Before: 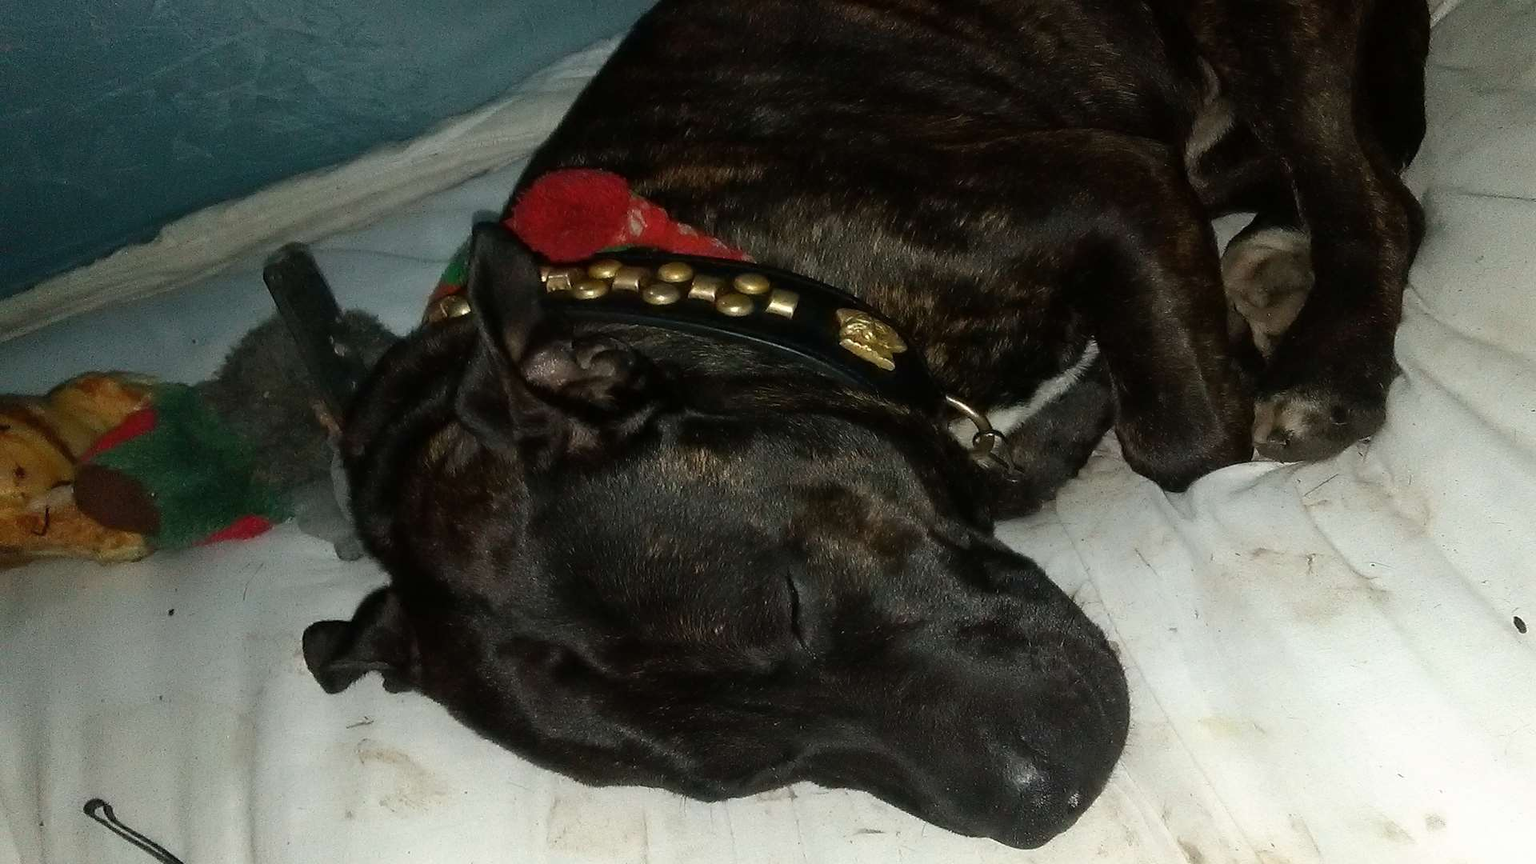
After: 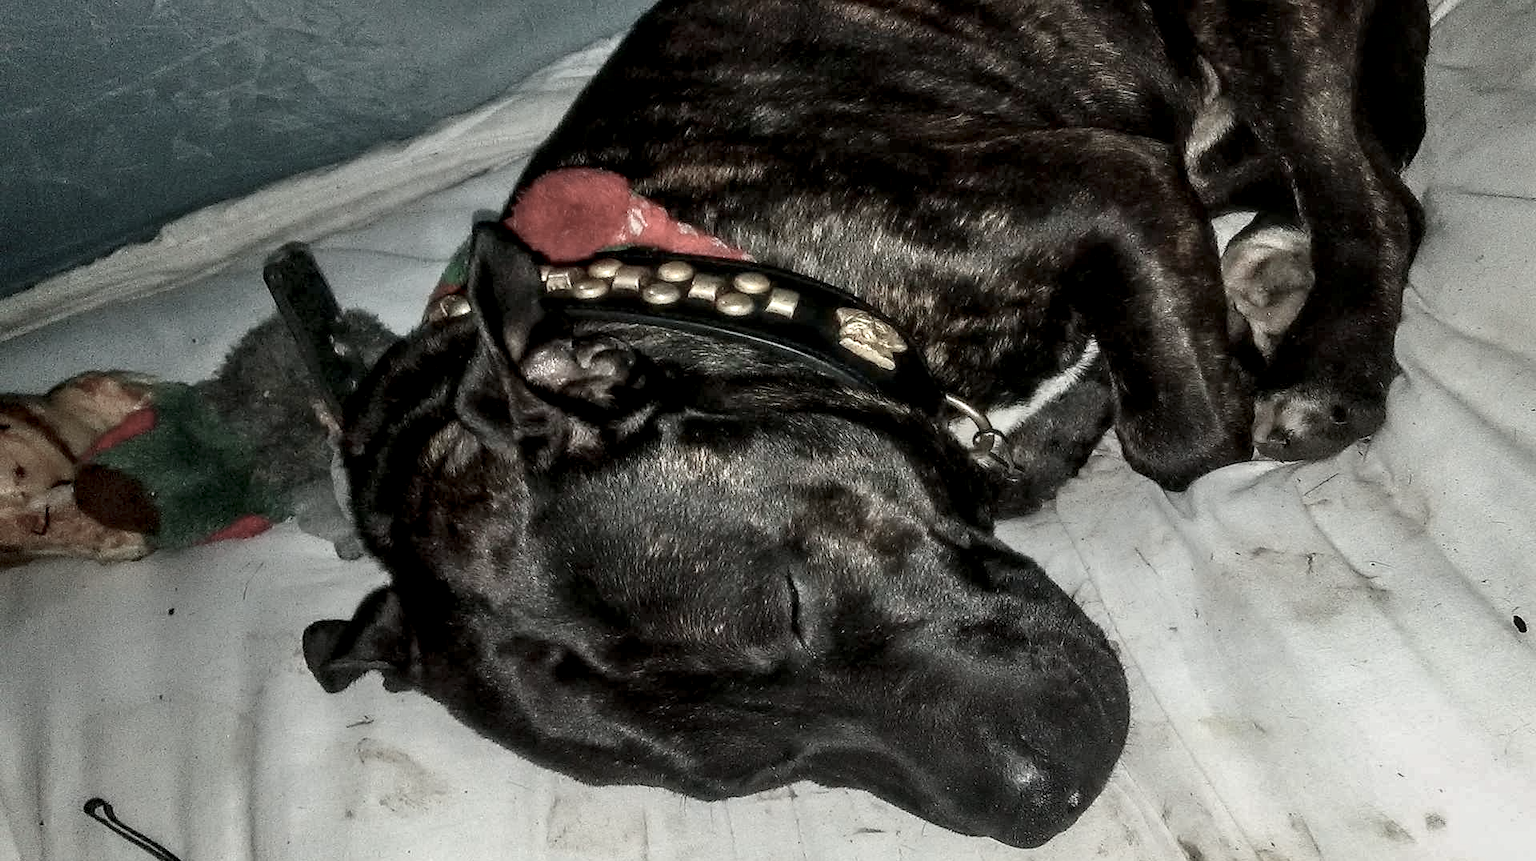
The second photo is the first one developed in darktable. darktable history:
shadows and highlights: low approximation 0.01, soften with gaussian
color balance rgb: perceptual saturation grading › global saturation -29.3%, perceptual saturation grading › highlights -20.916%, perceptual saturation grading › mid-tones -23.921%, perceptual saturation grading › shadows -25.004%, contrast -10.398%
local contrast: highlights 79%, shadows 56%, detail 175%, midtone range 0.434
crop: top 0.099%, bottom 0.139%
